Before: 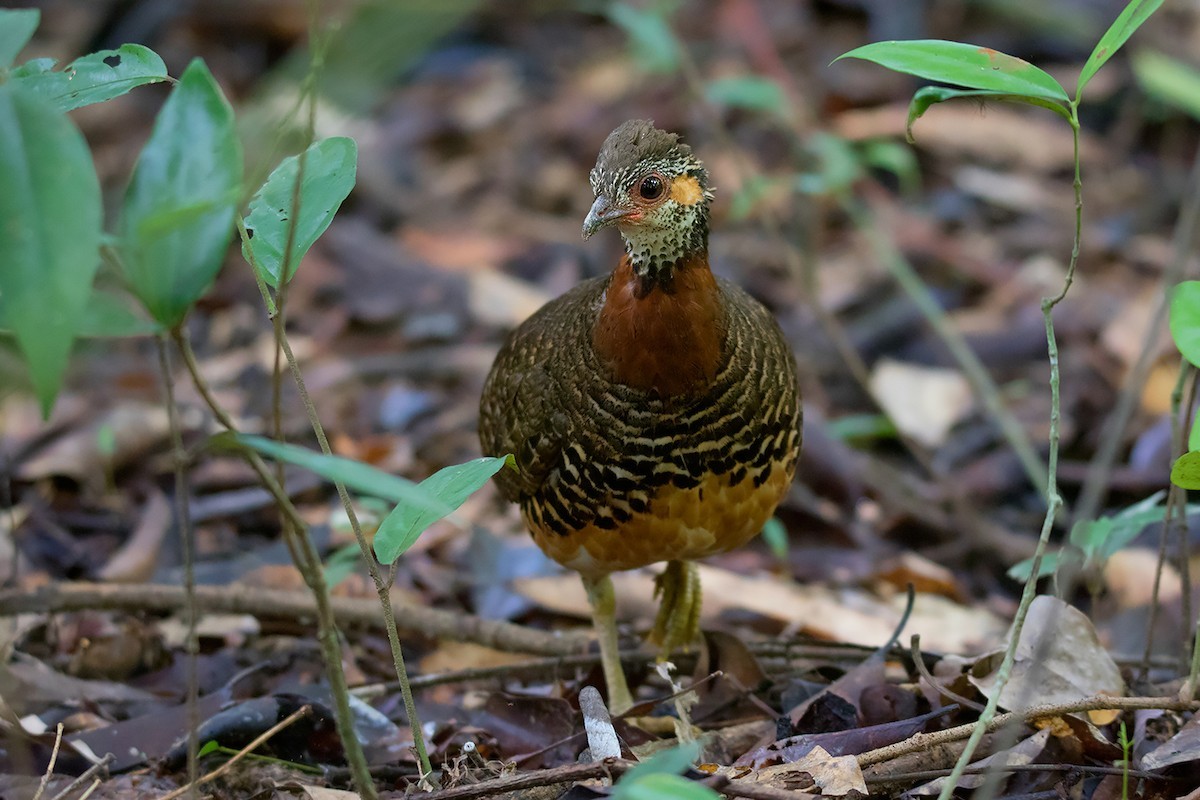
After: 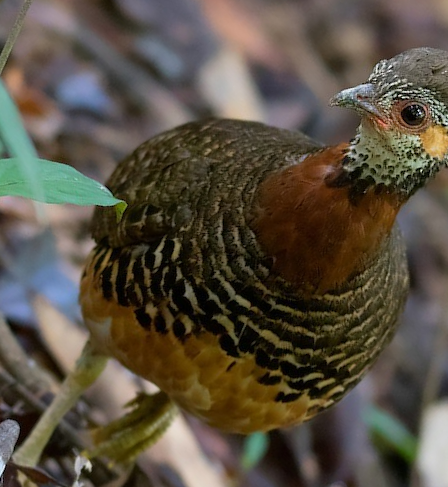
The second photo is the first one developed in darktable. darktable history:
crop and rotate: angle -45.11°, top 16.562%, right 0.842%, bottom 11.656%
